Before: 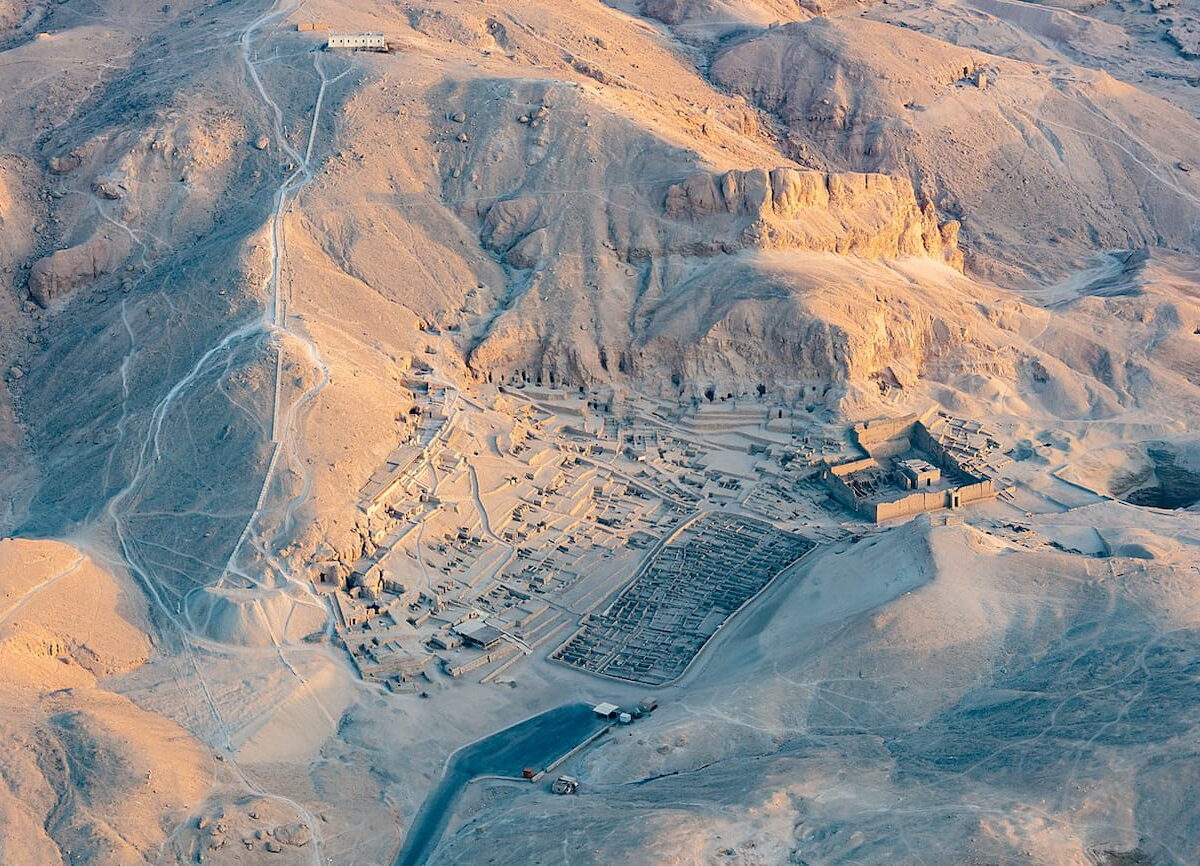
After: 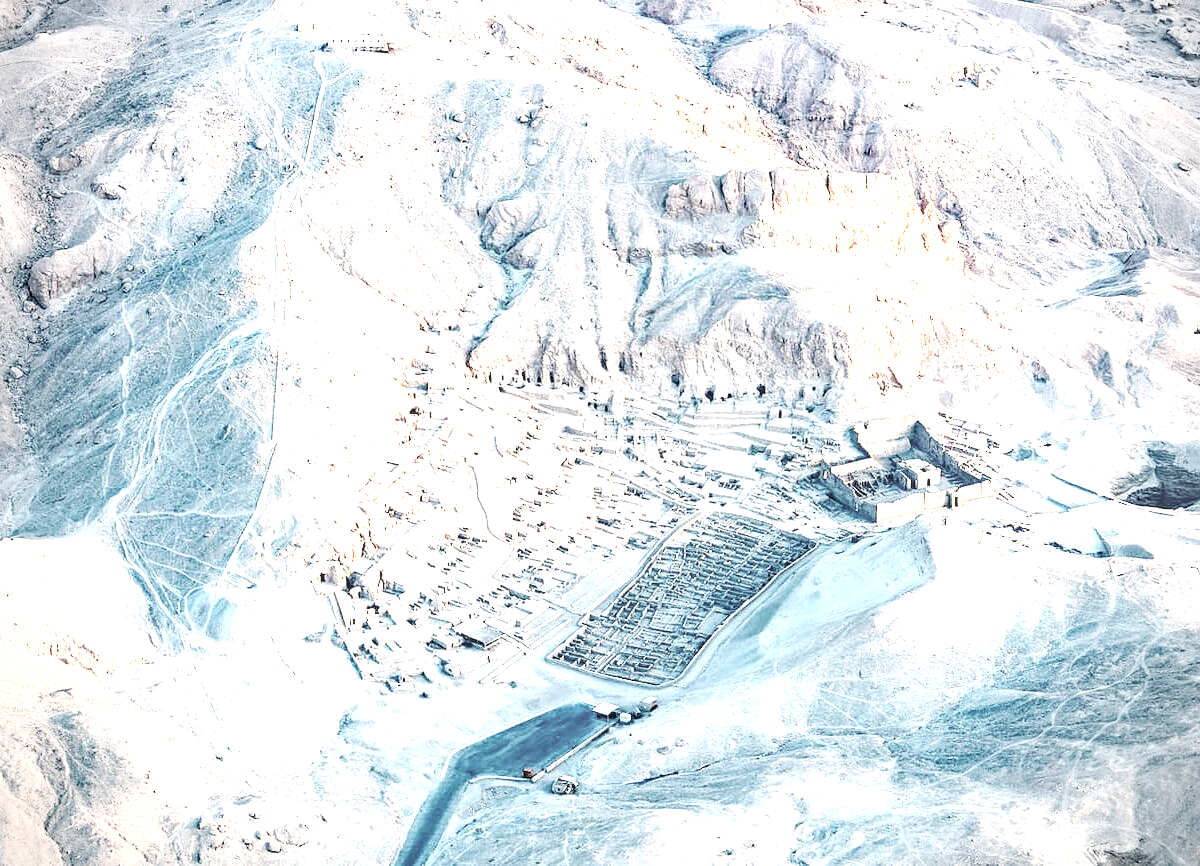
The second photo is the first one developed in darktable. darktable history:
haze removal: compatibility mode true, adaptive false
local contrast: highlights 37%, detail 135%
contrast brightness saturation: brightness 0.184, saturation -0.505
base curve: curves: ch0 [(0, 0) (0.028, 0.03) (0.121, 0.232) (0.46, 0.748) (0.859, 0.968) (1, 1)], preserve colors none
vignetting: on, module defaults
levels: levels [0, 0.394, 0.787]
